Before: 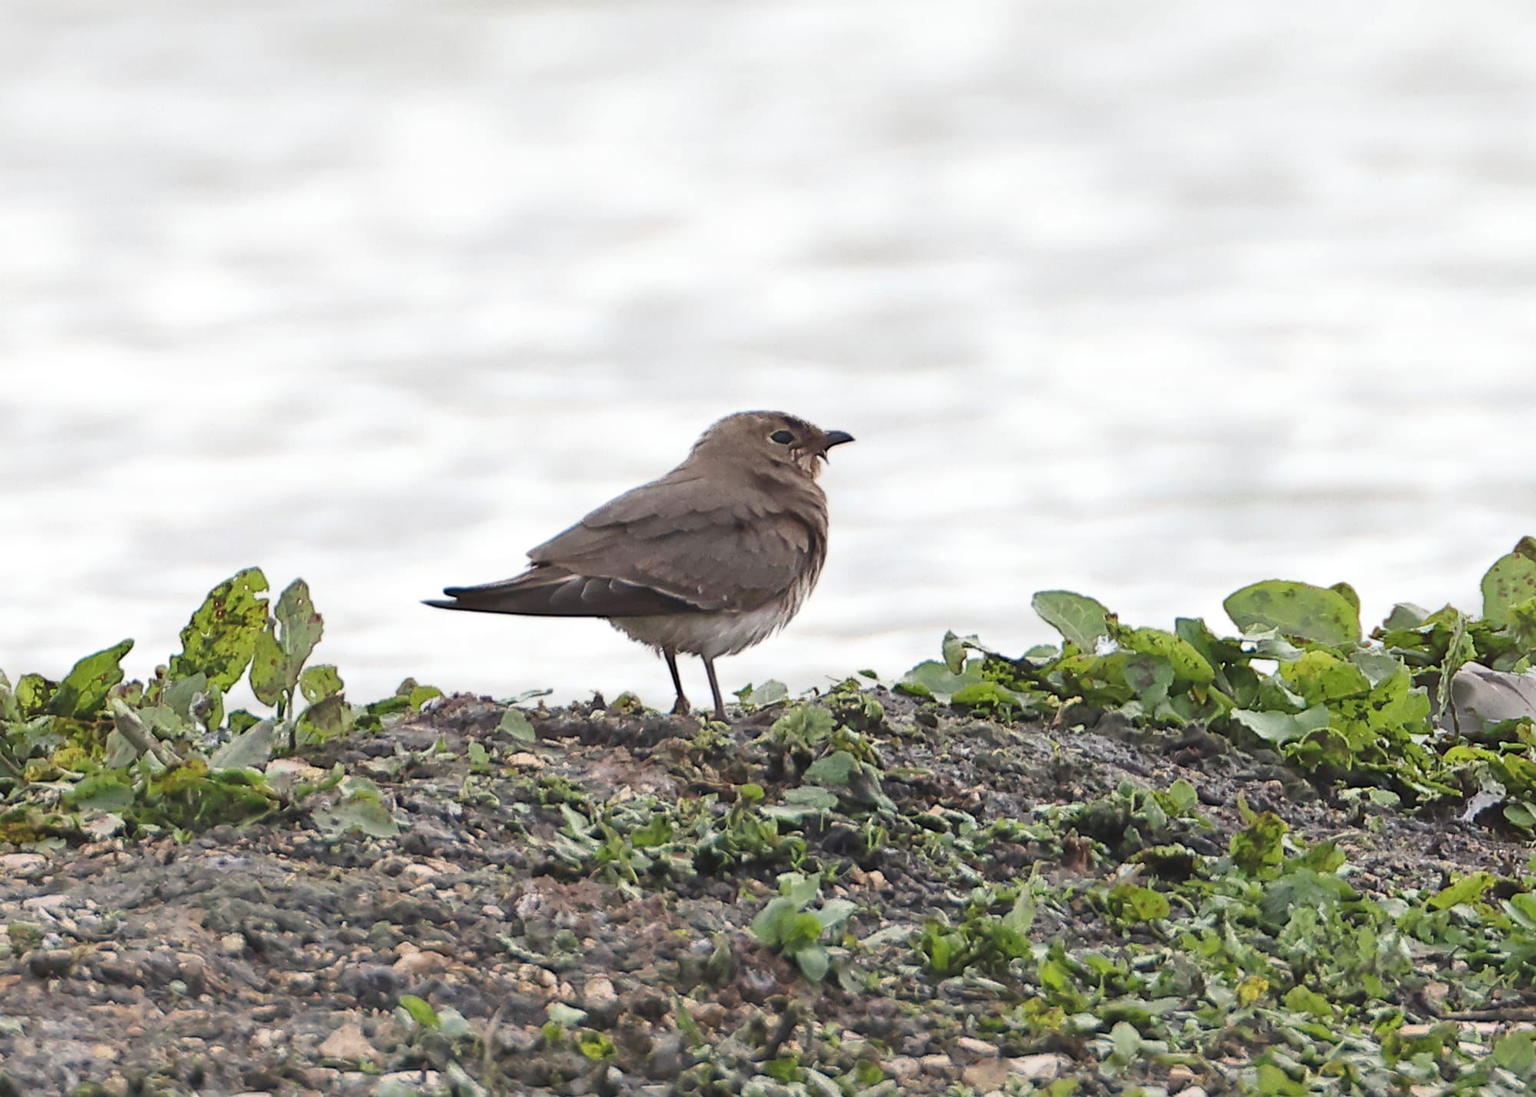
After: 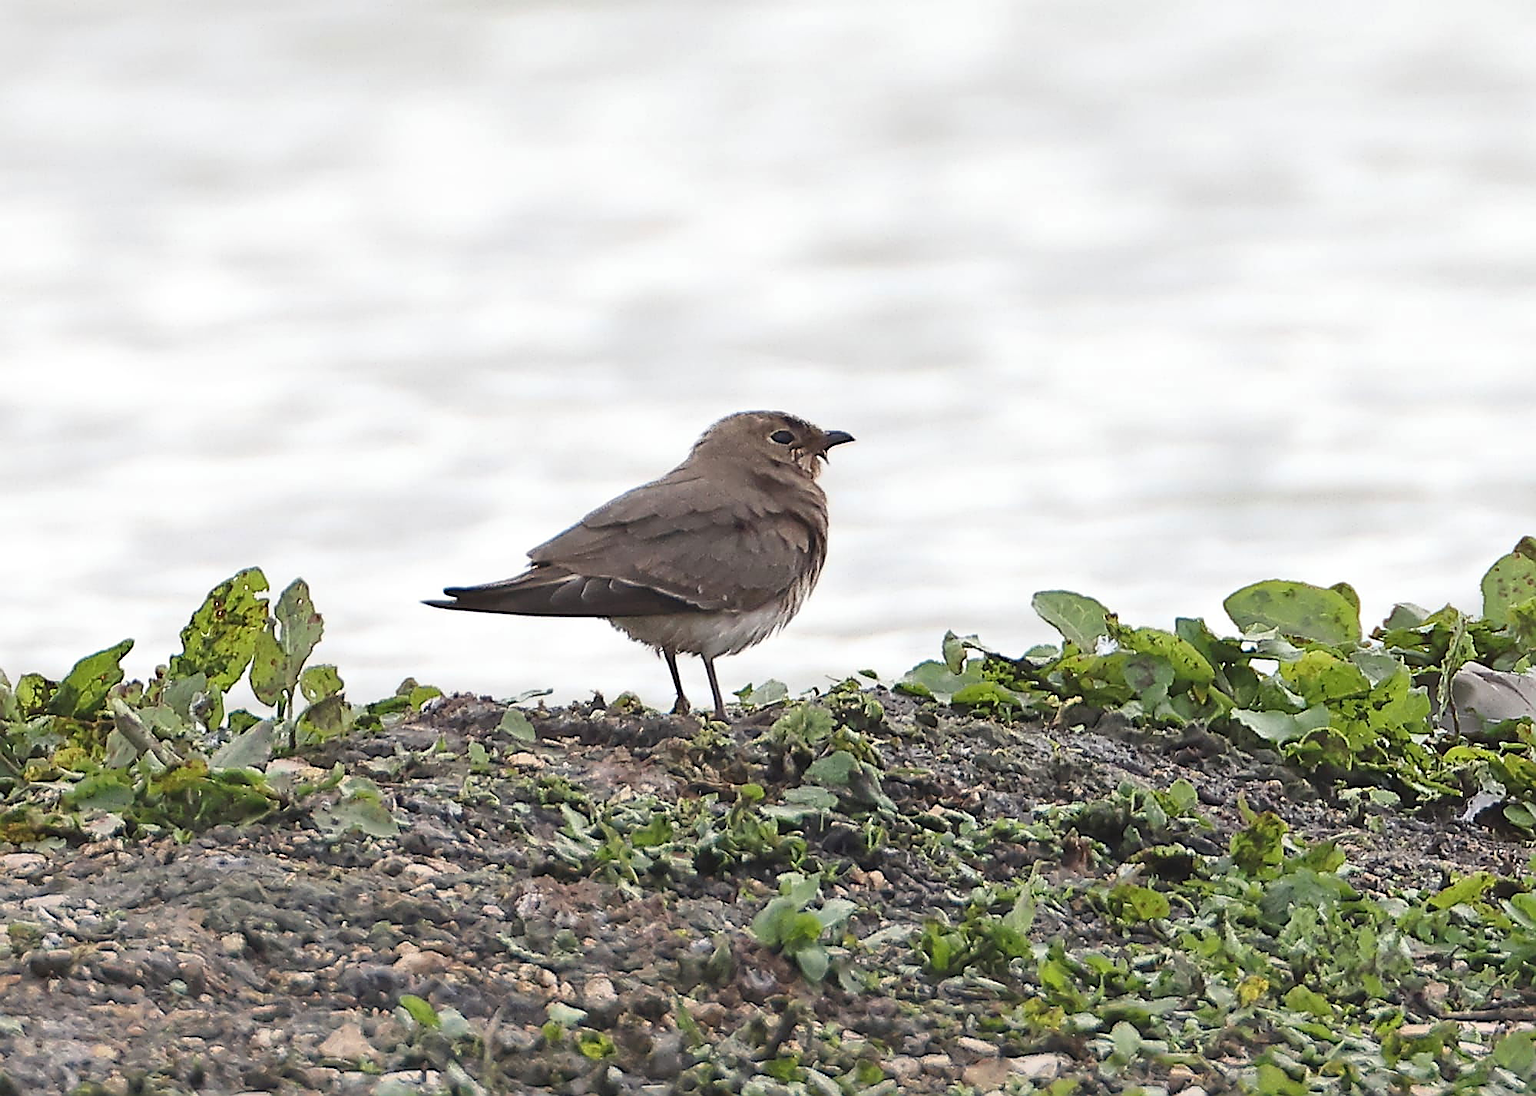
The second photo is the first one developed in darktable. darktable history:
sharpen: radius 1.425, amount 1.254, threshold 0.624
exposure: black level correction 0.001, compensate exposure bias true, compensate highlight preservation false
